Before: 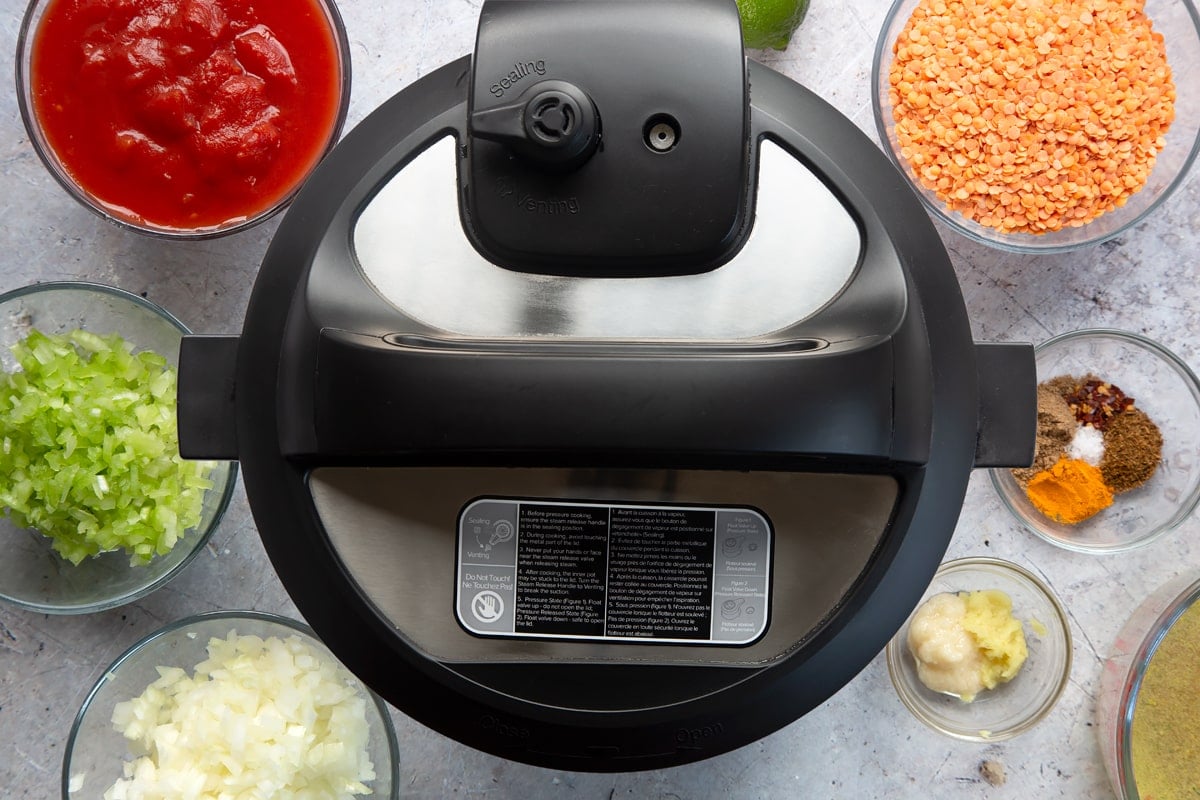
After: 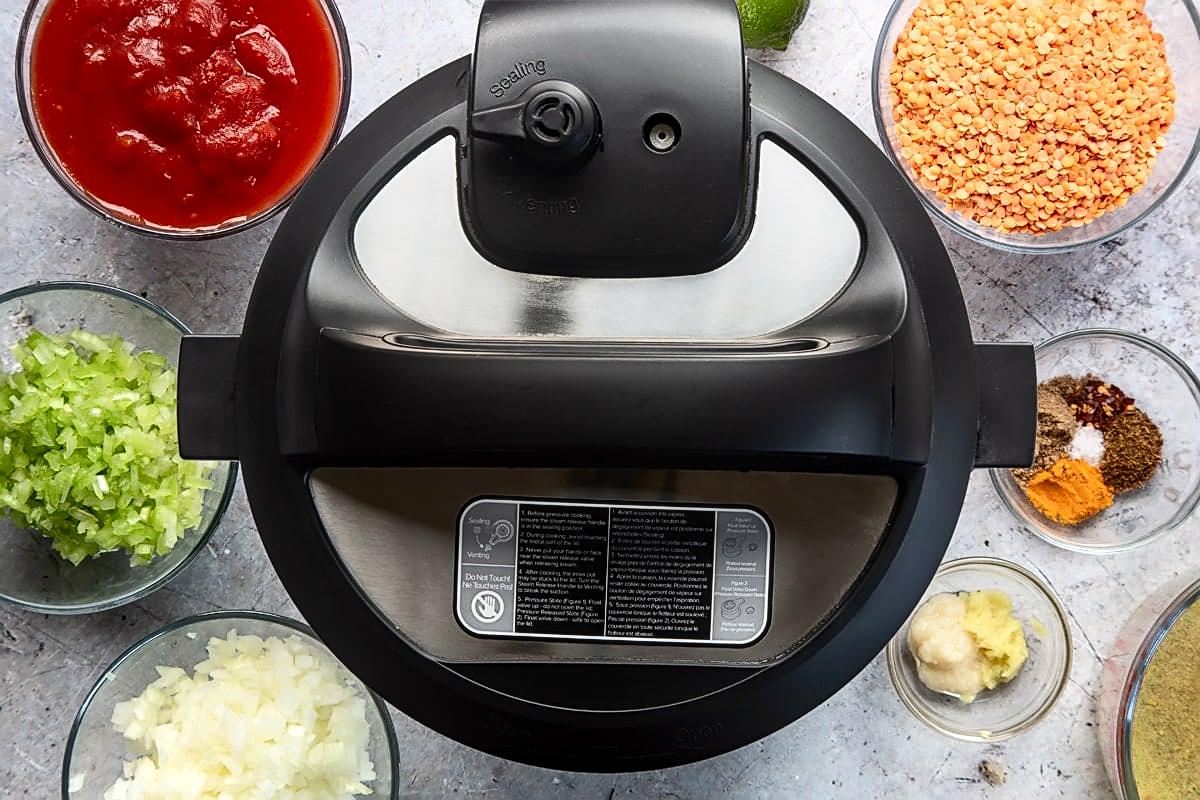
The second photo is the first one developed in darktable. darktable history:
local contrast: on, module defaults
contrast brightness saturation: contrast 0.224
sharpen: on, module defaults
base curve: preserve colors none
